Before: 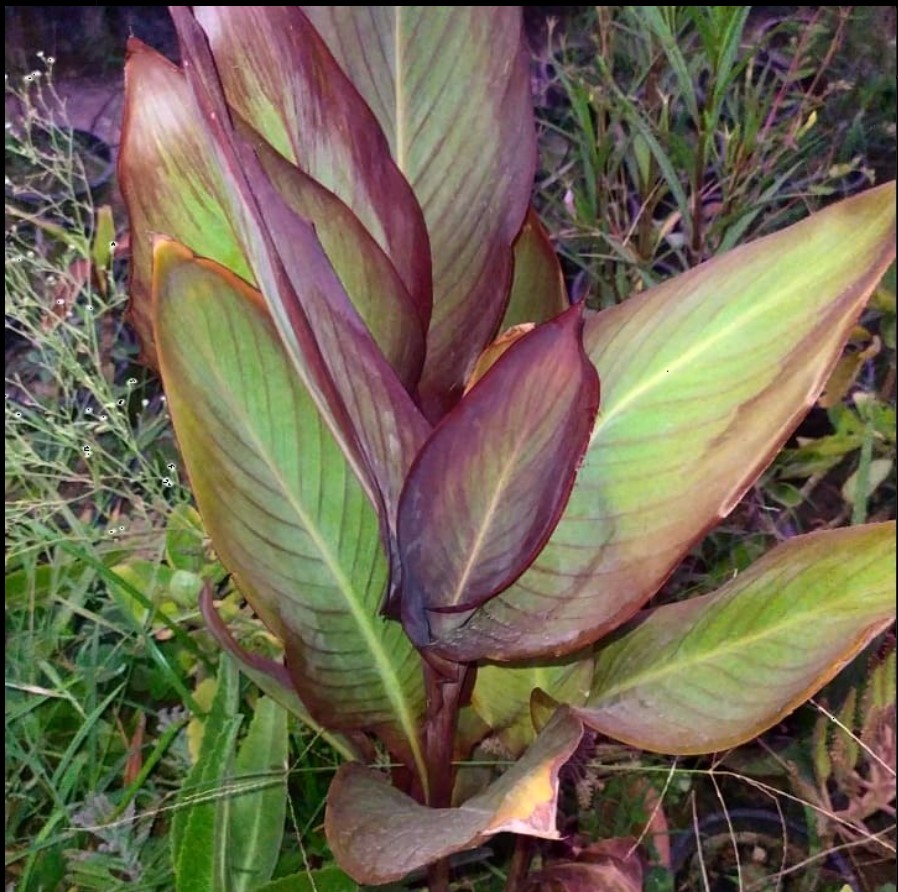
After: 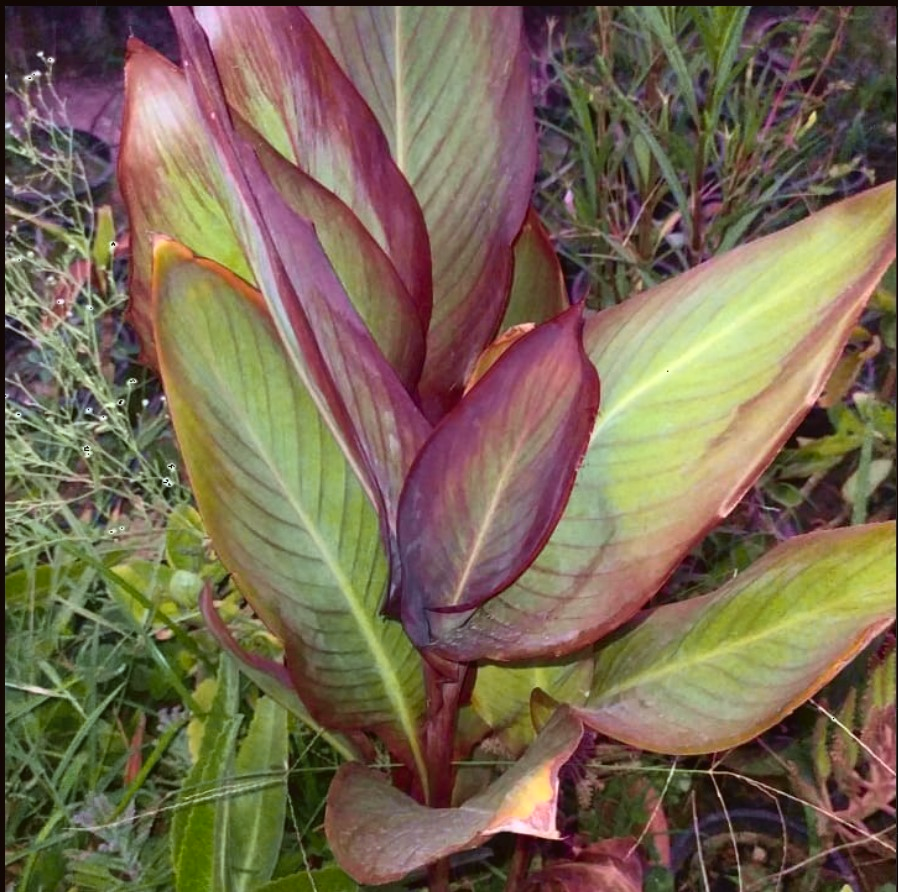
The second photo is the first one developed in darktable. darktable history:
color correction: highlights a* -2.73, highlights b* -2.09, shadows a* 2.41, shadows b* 2.73
exposure: compensate highlight preservation false
tone curve: curves: ch0 [(0, 0.024) (0.119, 0.146) (0.474, 0.485) (0.718, 0.739) (0.817, 0.839) (1, 0.998)]; ch1 [(0, 0) (0.377, 0.416) (0.439, 0.451) (0.477, 0.477) (0.501, 0.503) (0.538, 0.544) (0.58, 0.602) (0.664, 0.676) (0.783, 0.804) (1, 1)]; ch2 [(0, 0) (0.38, 0.405) (0.463, 0.456) (0.498, 0.497) (0.524, 0.535) (0.578, 0.576) (0.648, 0.665) (1, 1)], color space Lab, independent channels, preserve colors none
